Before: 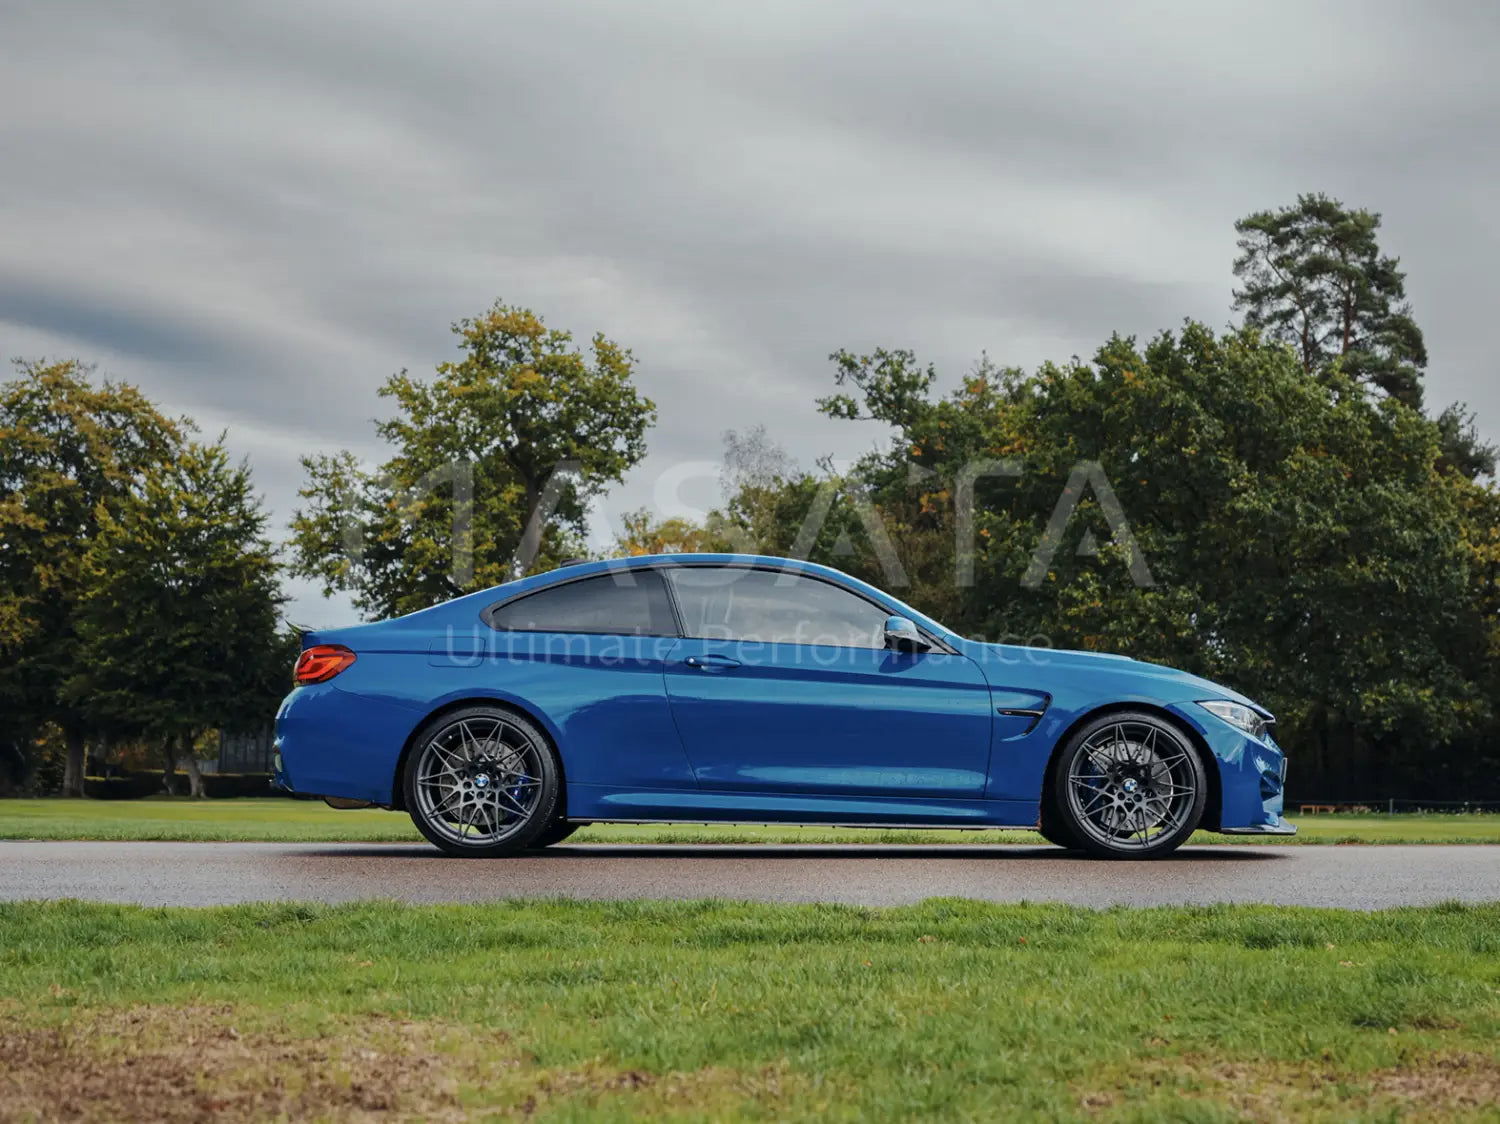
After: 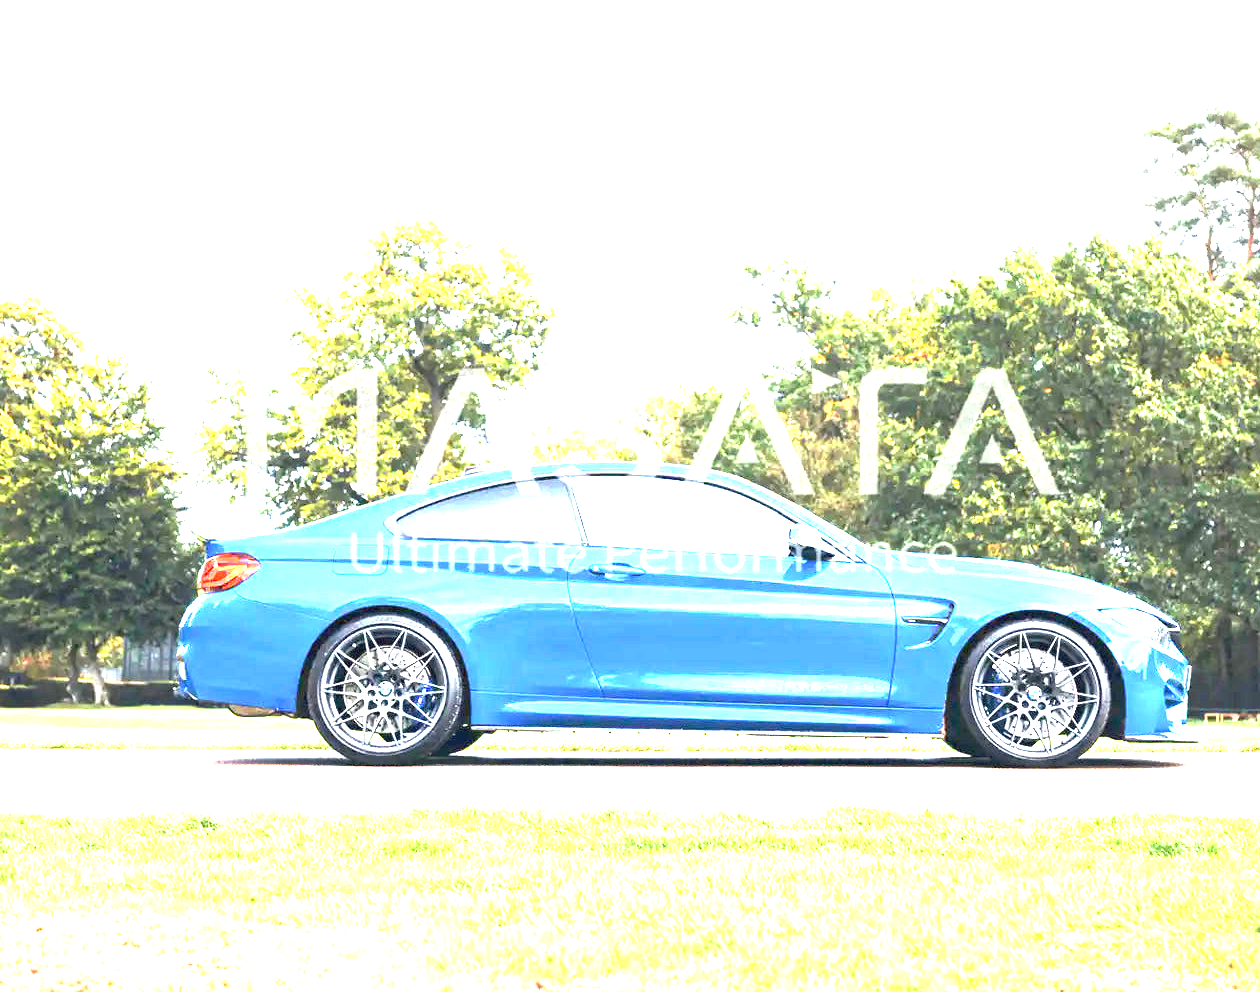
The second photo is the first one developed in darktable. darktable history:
crop: left 6.446%, top 8.188%, right 9.538%, bottom 3.548%
exposure: black level correction 0, exposure 4 EV, compensate exposure bias true, compensate highlight preservation false
